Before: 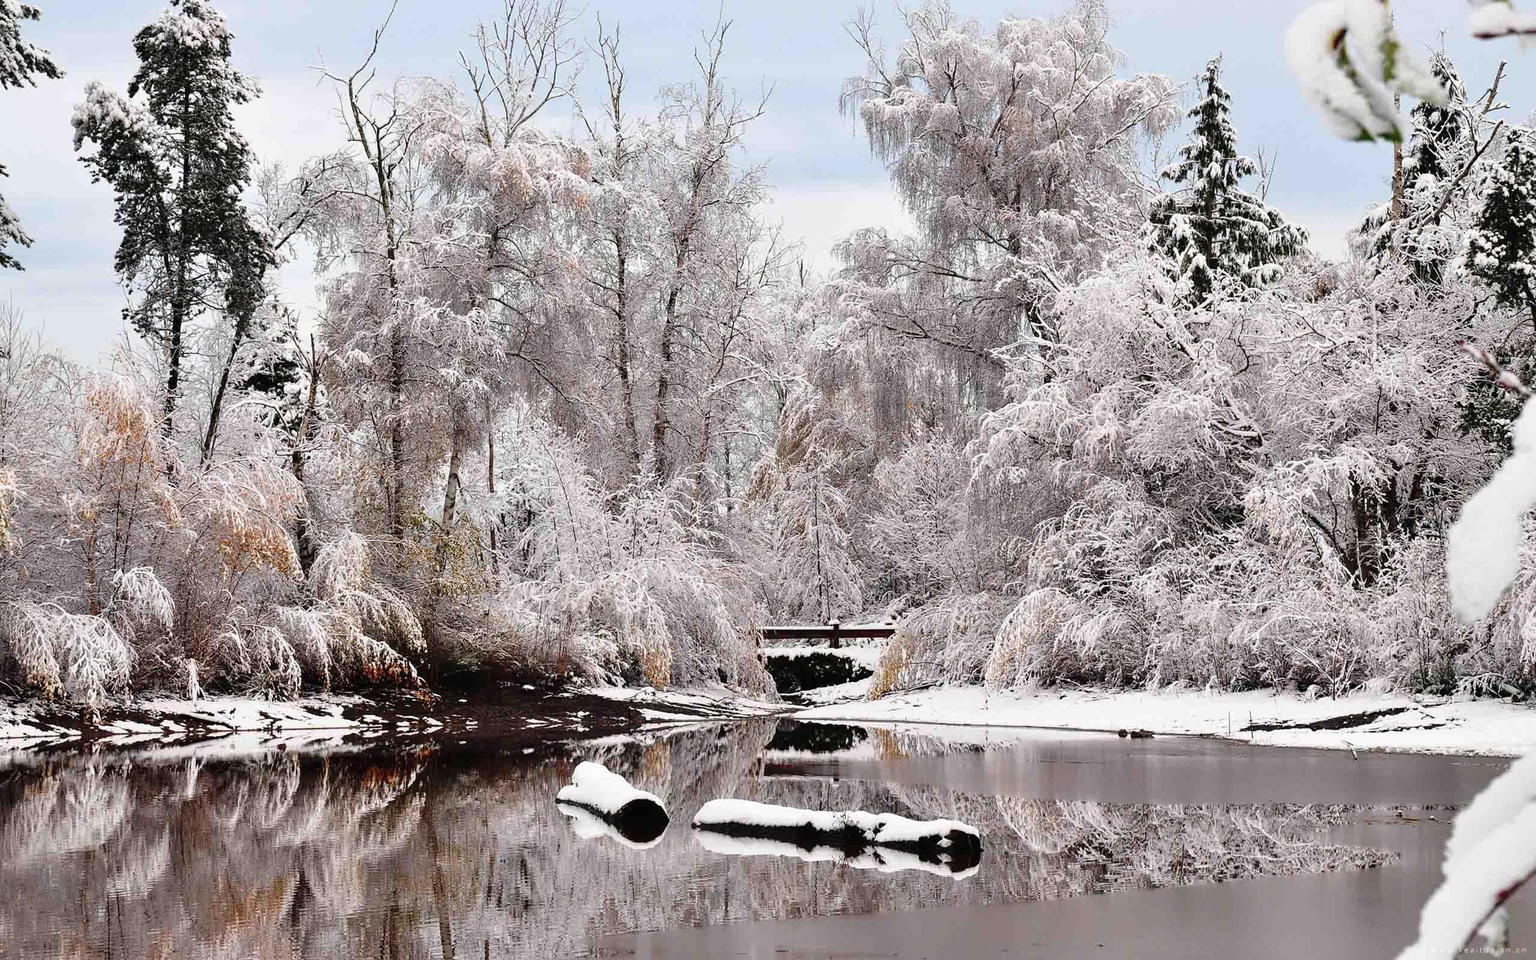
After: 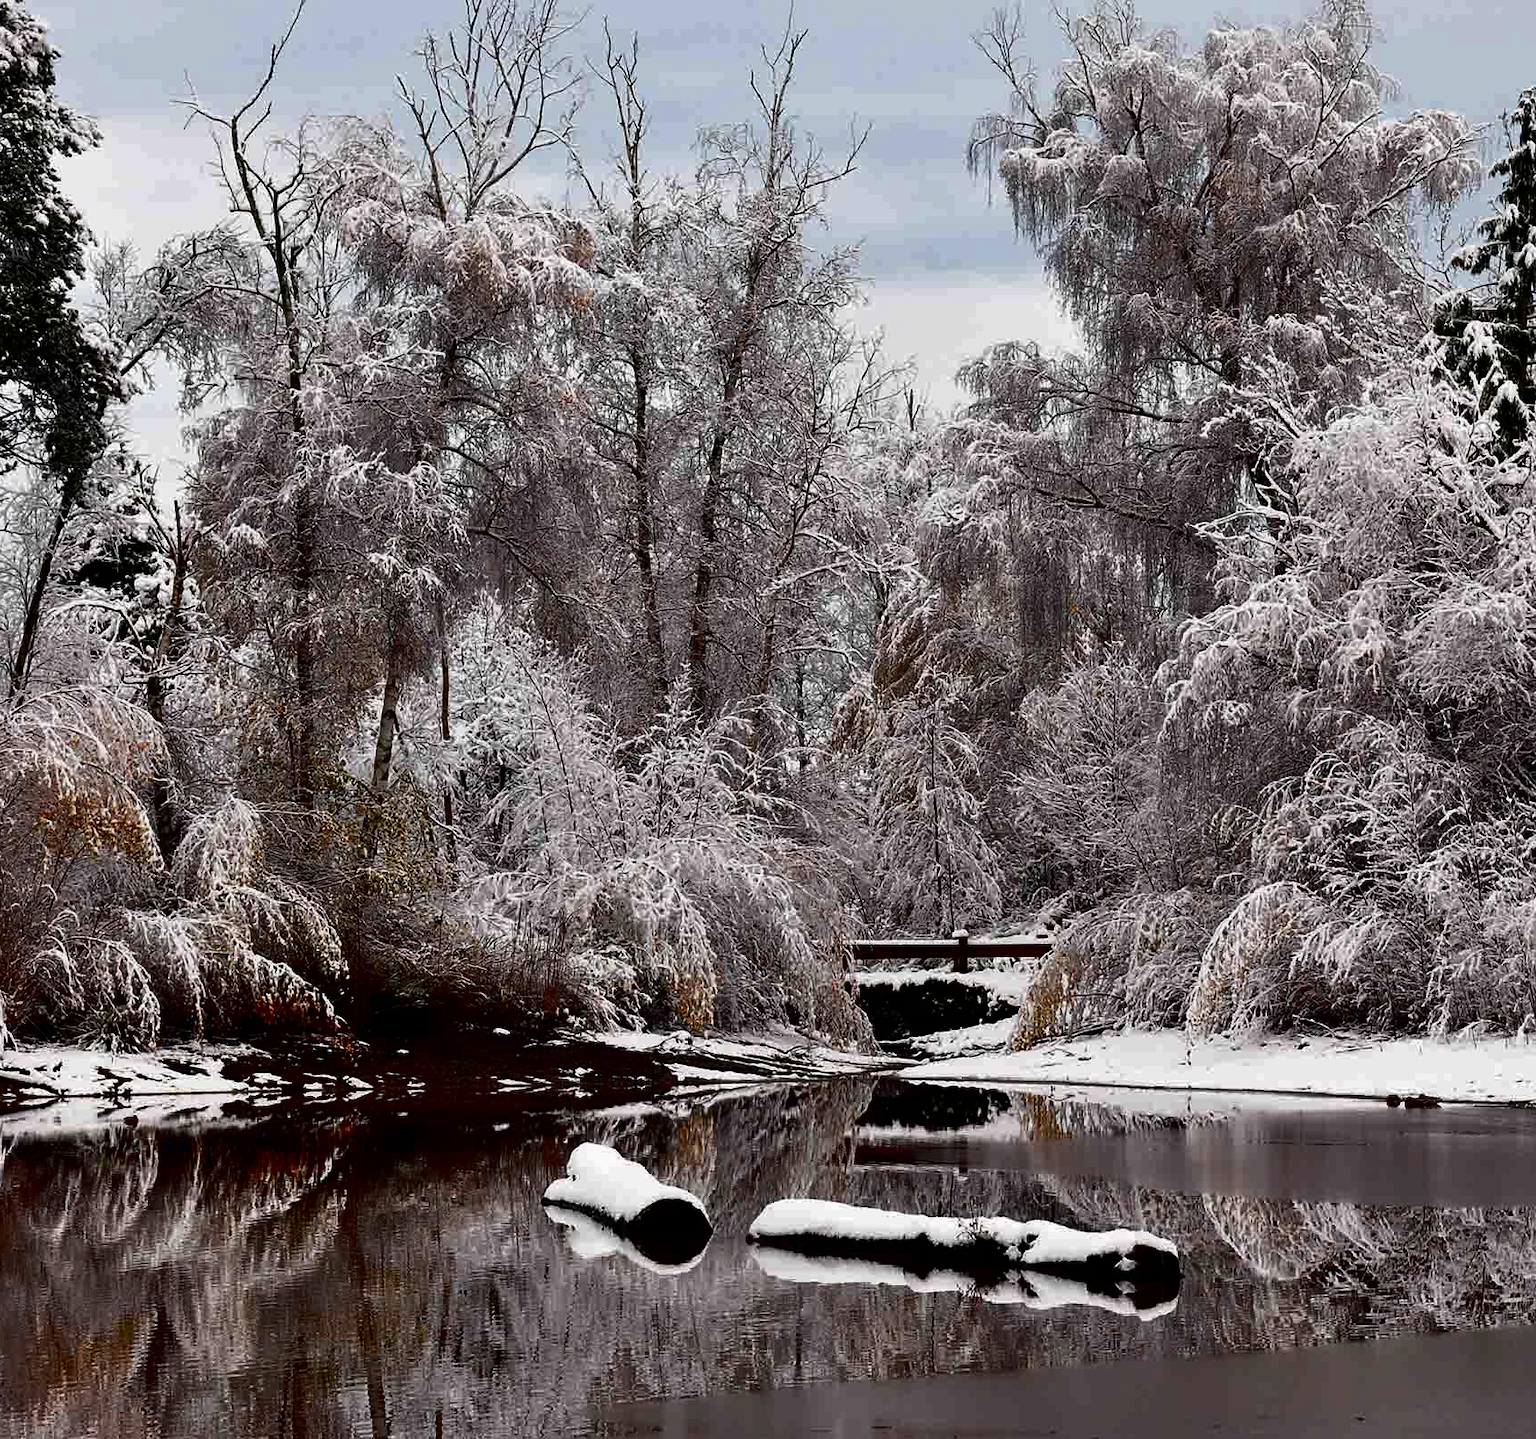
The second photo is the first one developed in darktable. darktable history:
crop and rotate: left 12.673%, right 20.66%
contrast brightness saturation: brightness -0.52
